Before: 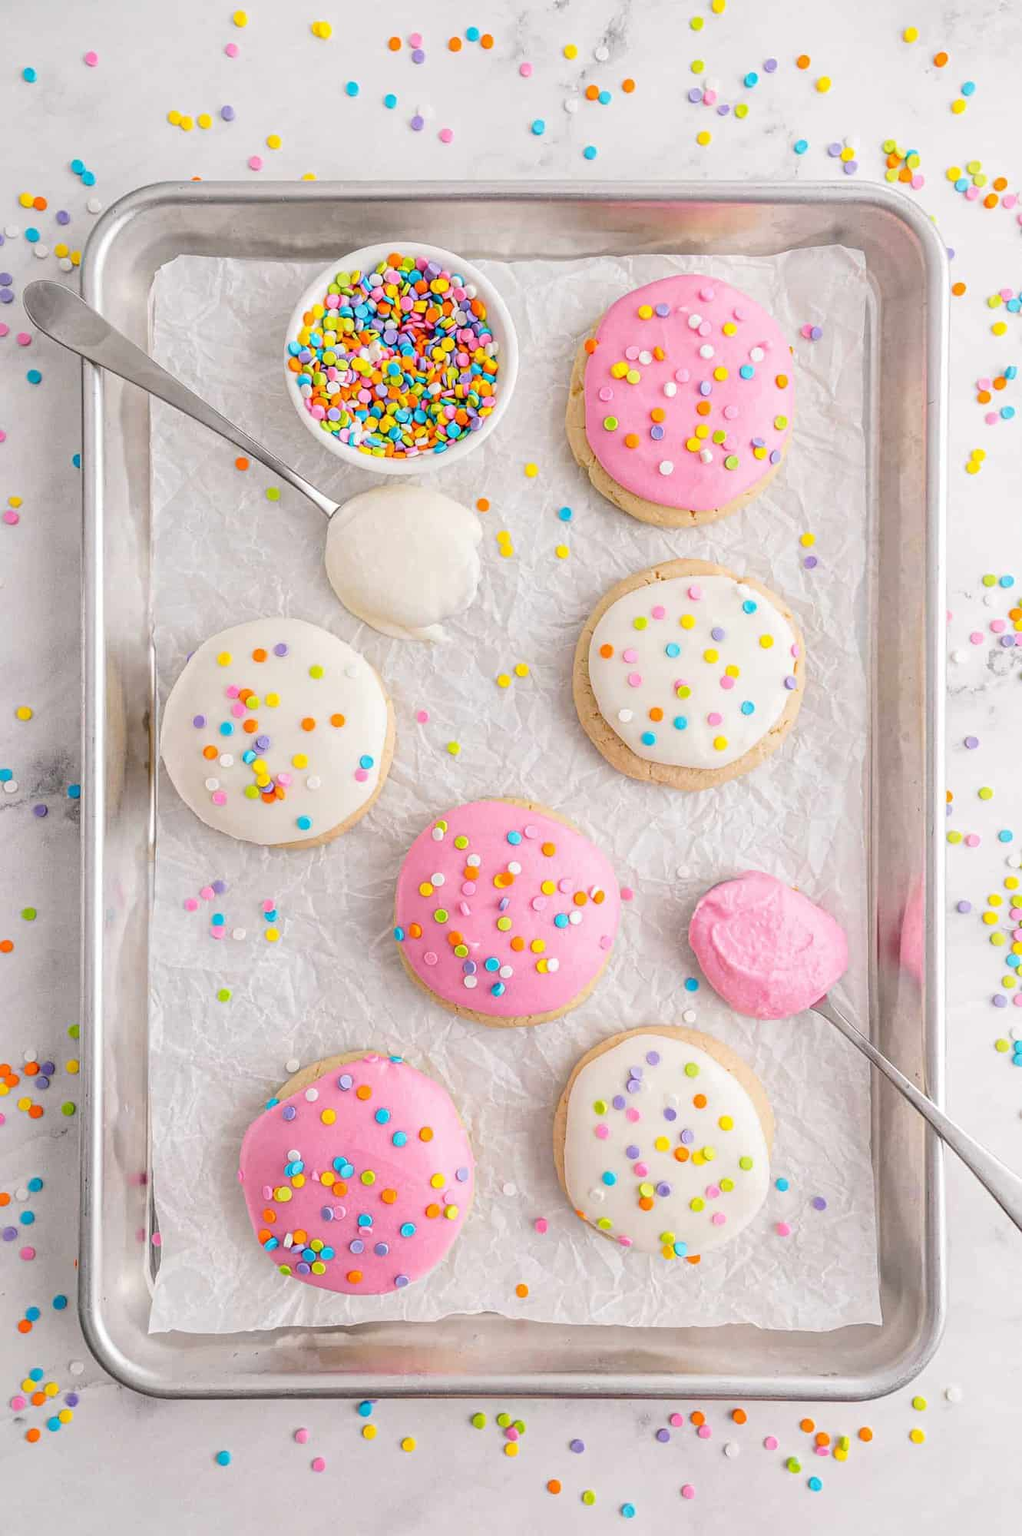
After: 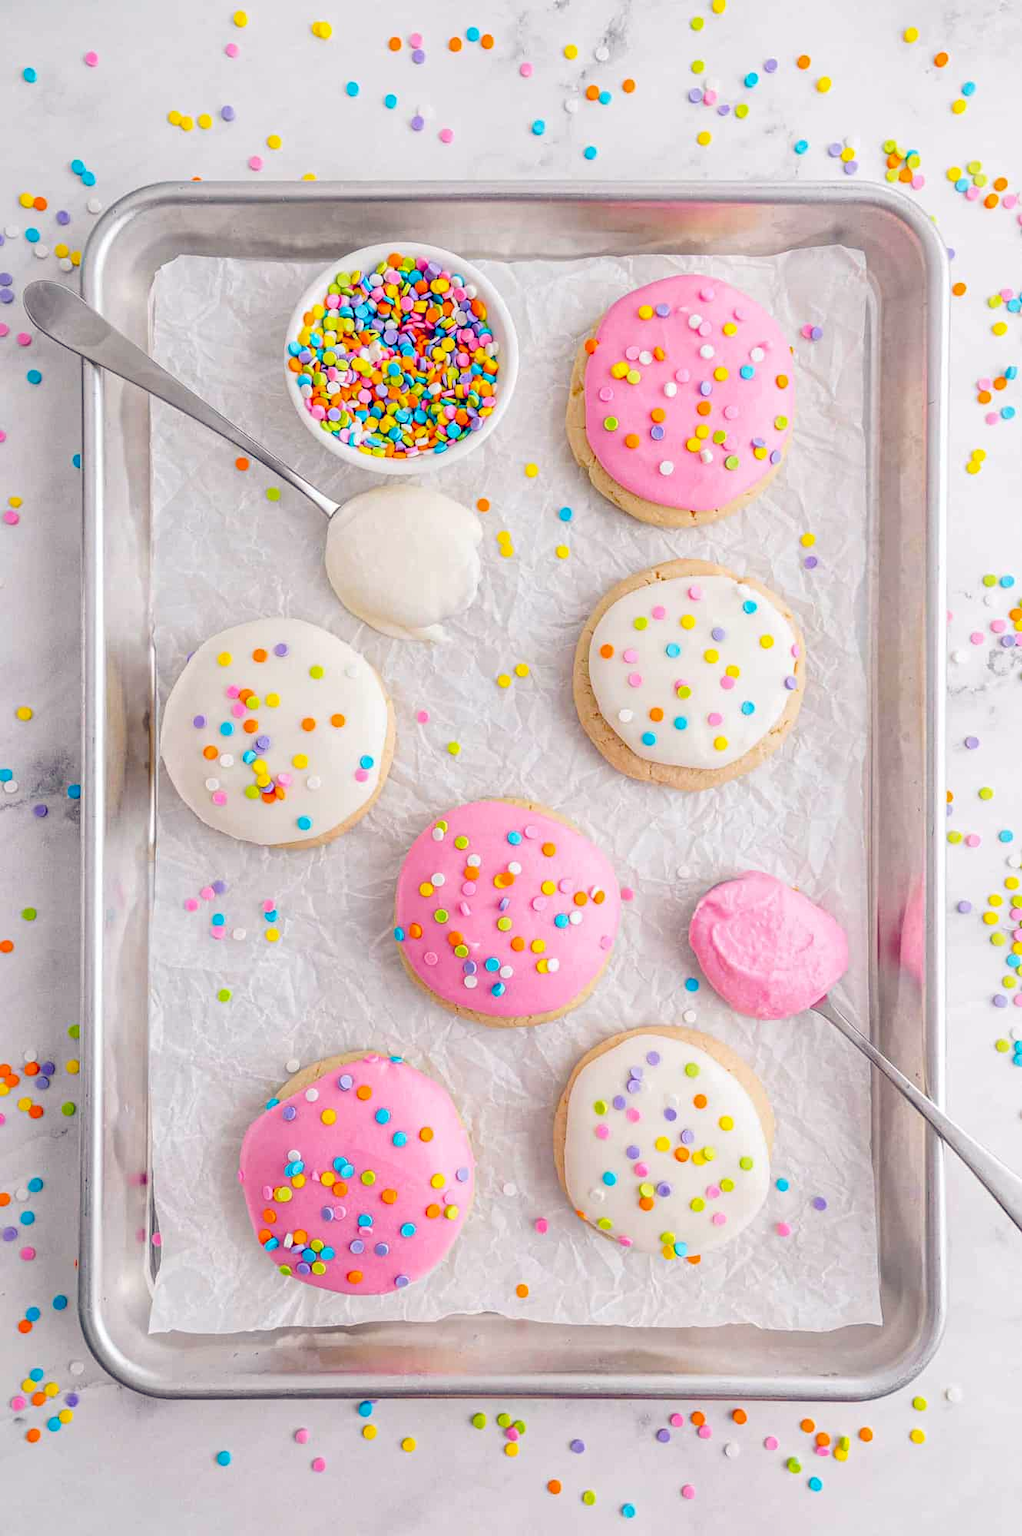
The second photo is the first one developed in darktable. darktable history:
color balance rgb: power › hue 207.24°, global offset › chroma 0.259%, global offset › hue 256.19°, perceptual saturation grading › global saturation 34.646%, perceptual saturation grading › highlights -24.785%, perceptual saturation grading › shadows 25.578%
